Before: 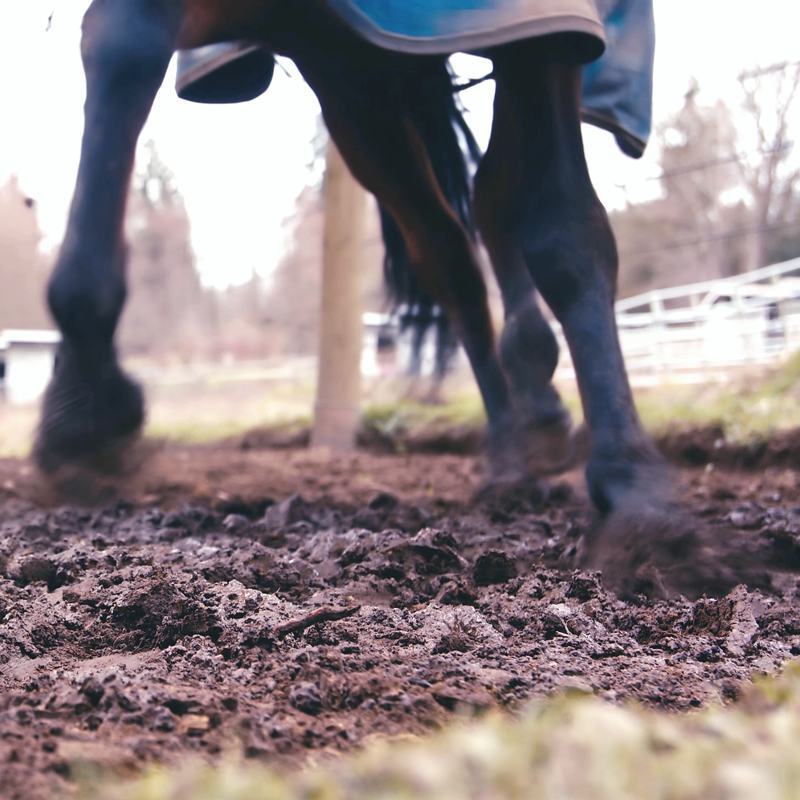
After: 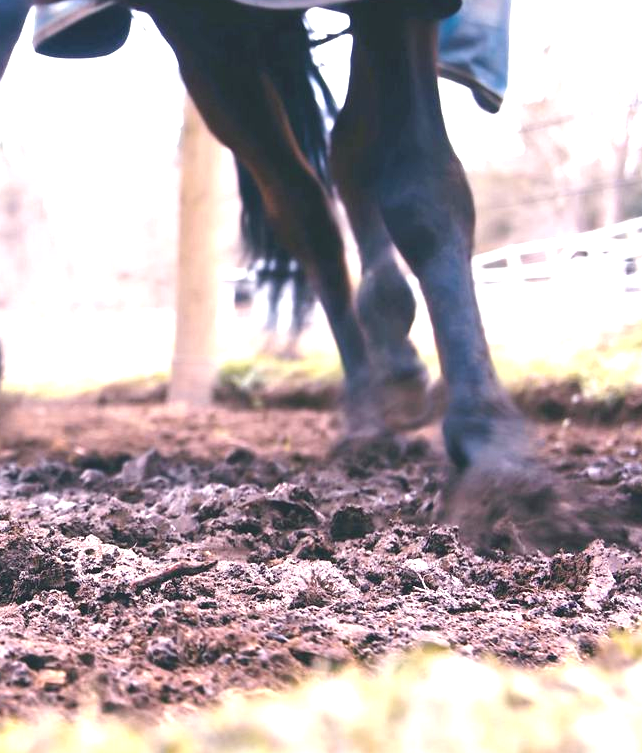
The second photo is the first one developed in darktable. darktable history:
exposure: black level correction 0, exposure 1.1 EV, compensate exposure bias true, compensate highlight preservation false
crop and rotate: left 17.959%, top 5.771%, right 1.742%
